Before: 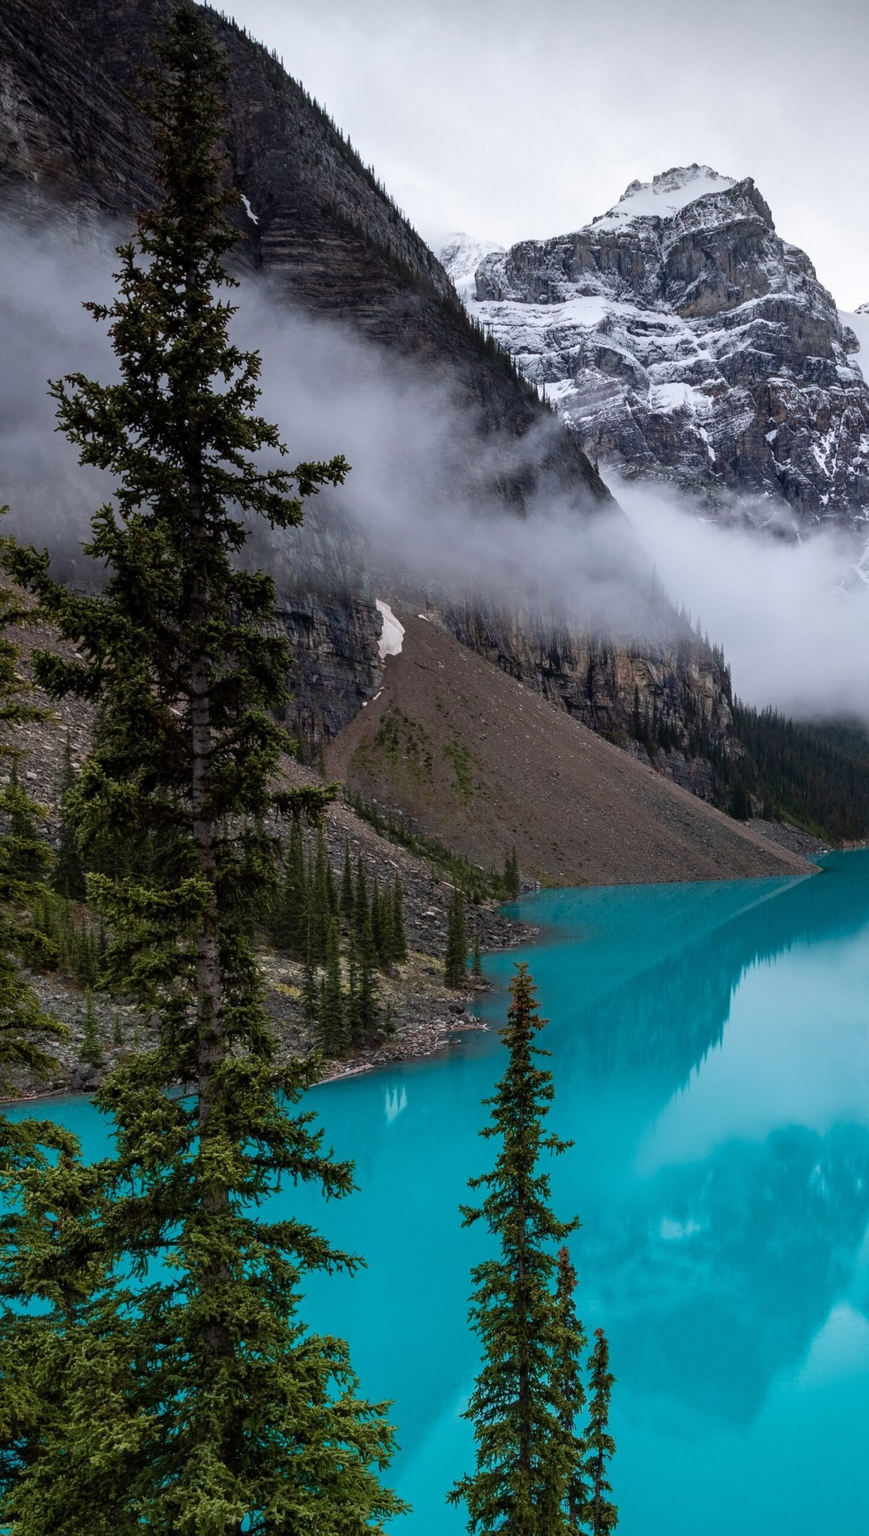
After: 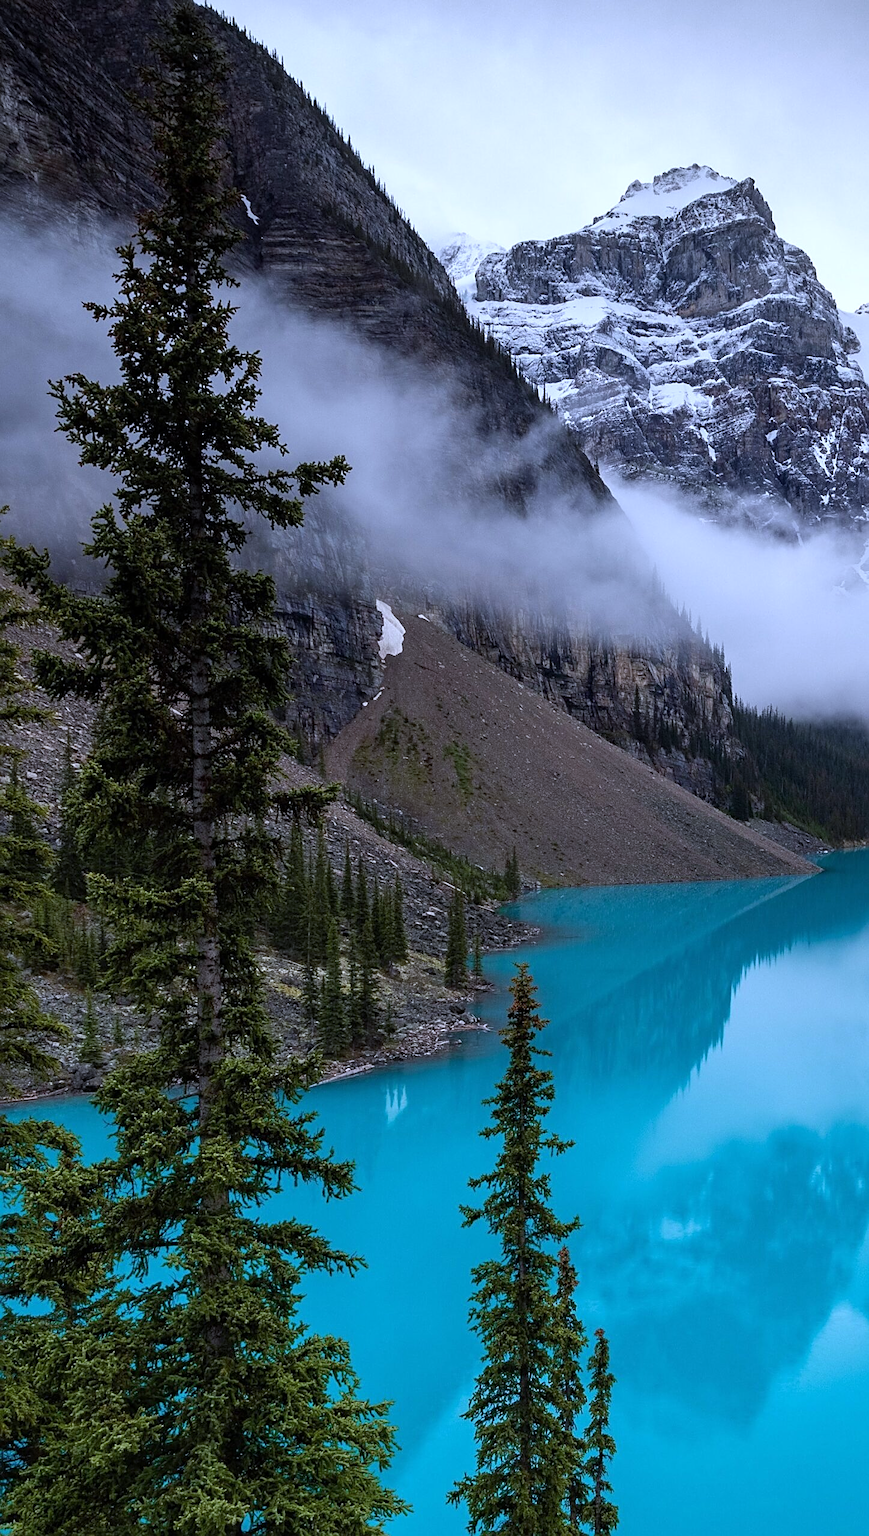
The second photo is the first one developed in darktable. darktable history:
sharpen: on, module defaults
white balance: red 0.948, green 1.02, blue 1.176
